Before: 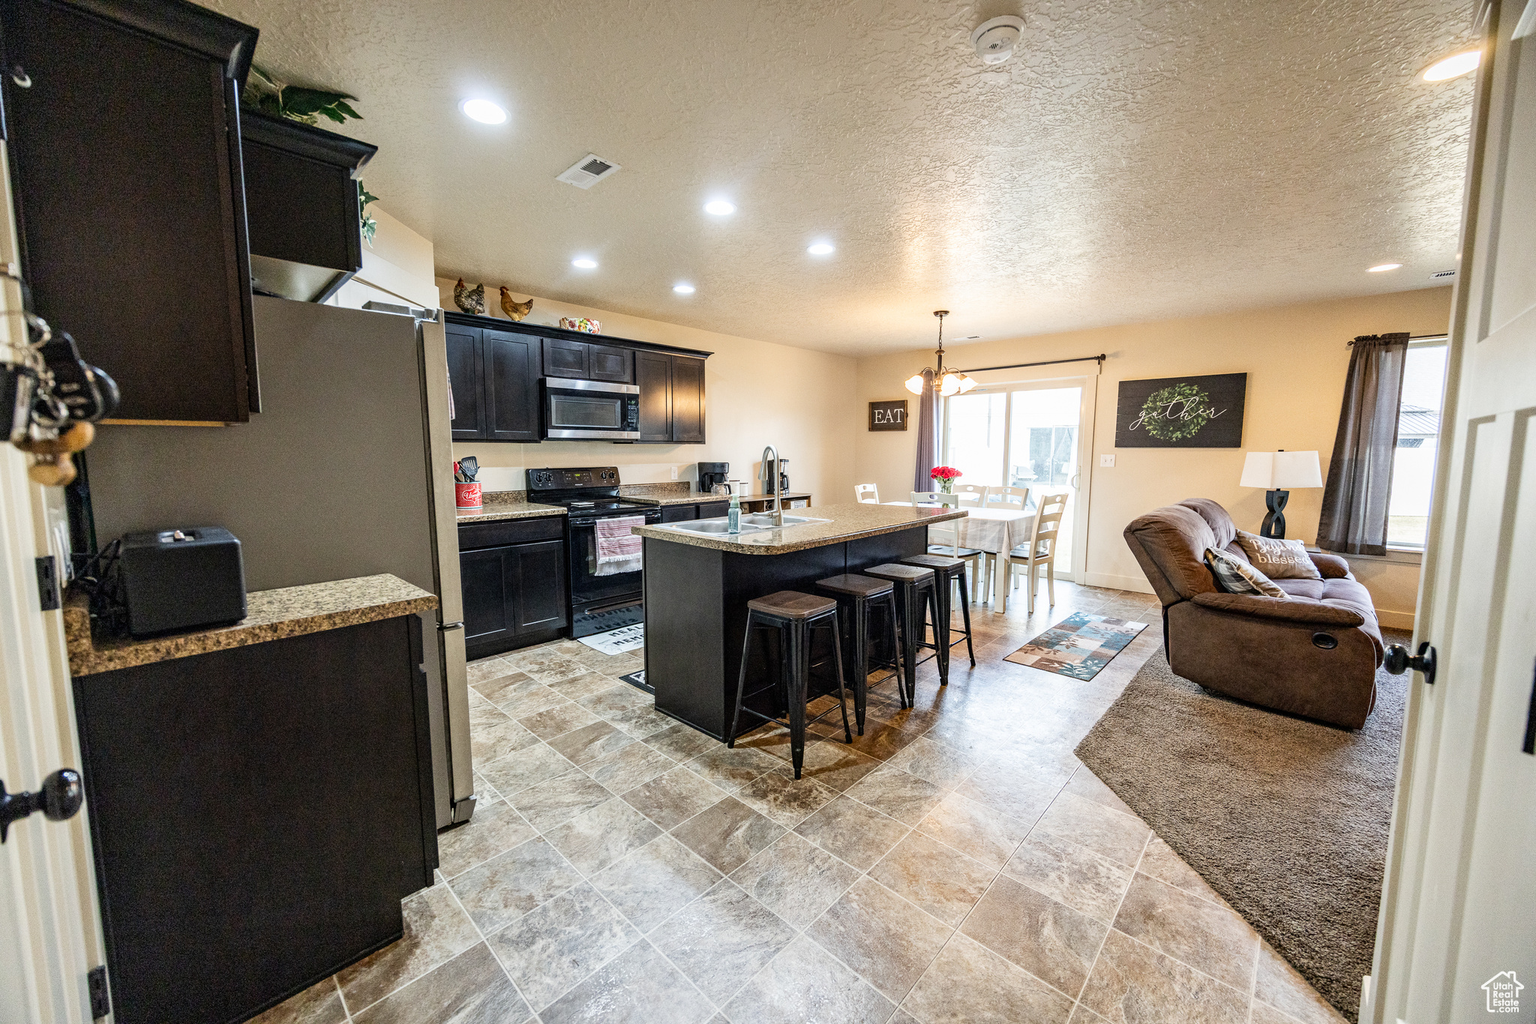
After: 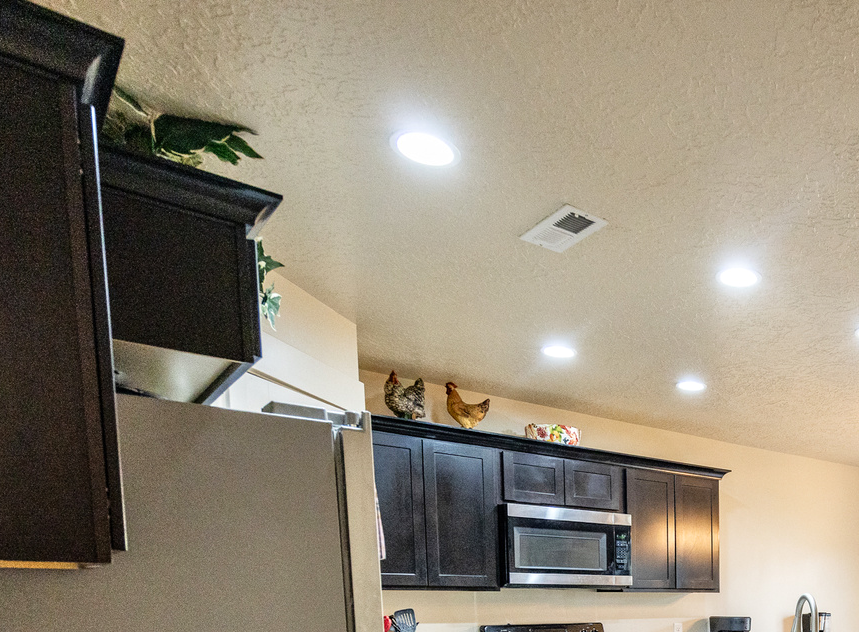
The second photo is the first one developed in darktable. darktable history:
tone equalizer: -8 EV 0.001 EV, -7 EV -0.004 EV, -6 EV 0.009 EV, -5 EV 0.032 EV, -4 EV 0.276 EV, -3 EV 0.644 EV, -2 EV 0.584 EV, -1 EV 0.187 EV, +0 EV 0.024 EV
crop and rotate: left 10.817%, top 0.062%, right 47.194%, bottom 53.626%
